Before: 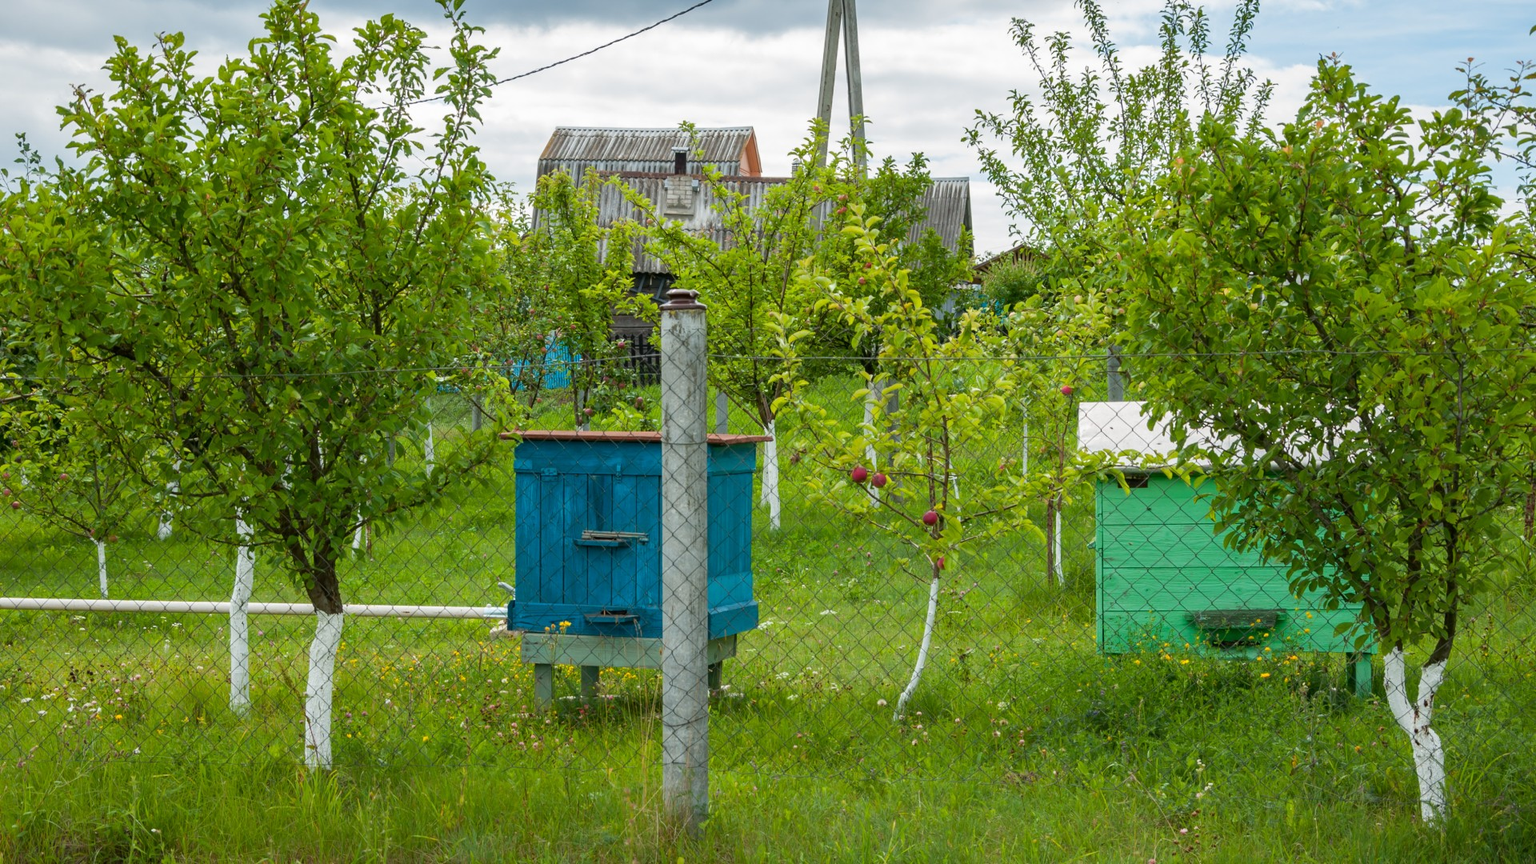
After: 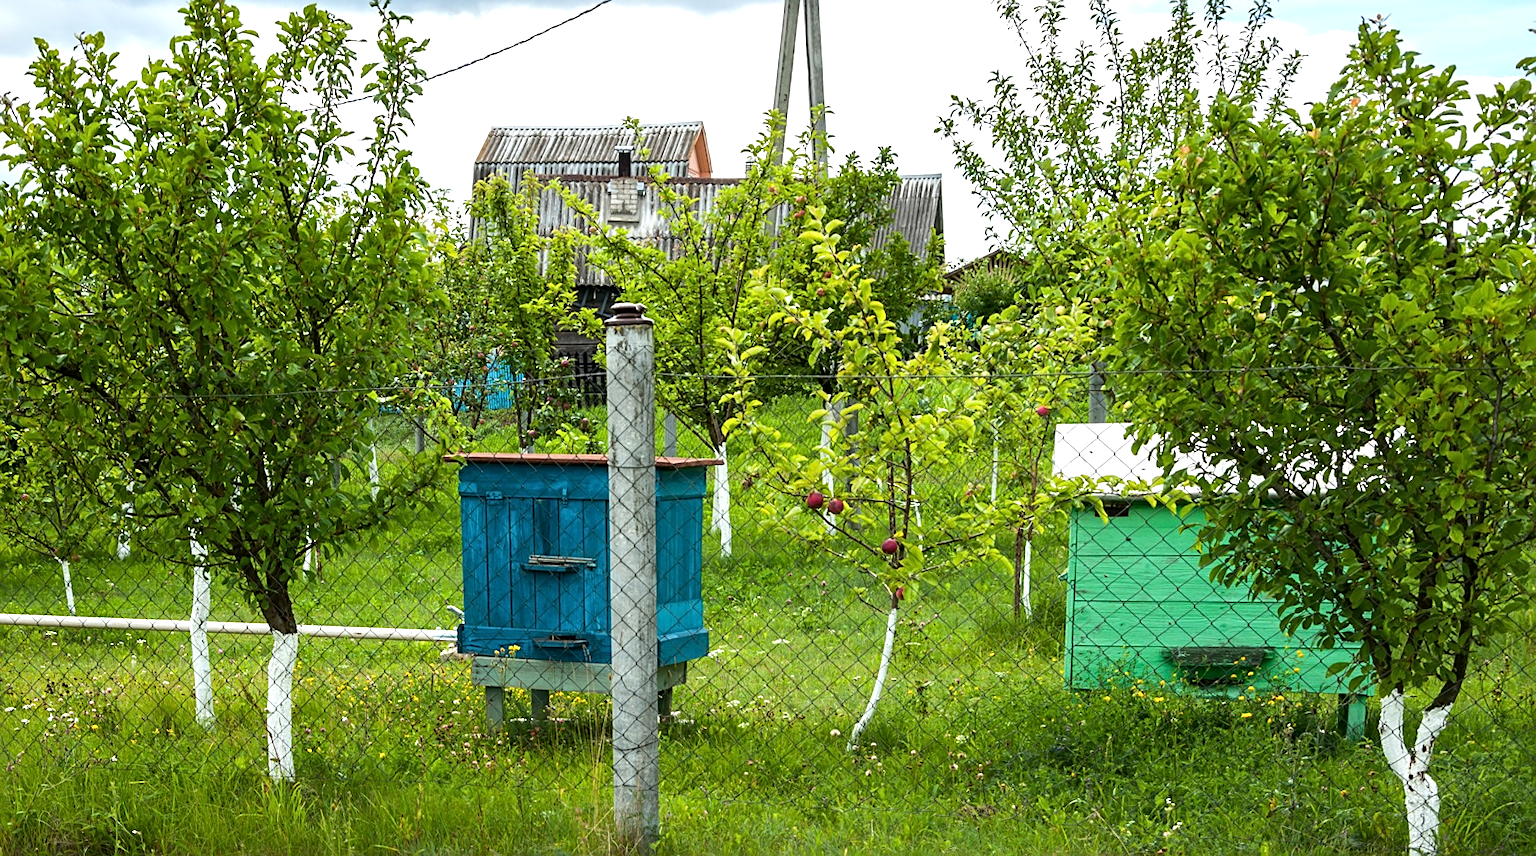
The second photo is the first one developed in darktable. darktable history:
tone equalizer: -8 EV -0.75 EV, -7 EV -0.7 EV, -6 EV -0.6 EV, -5 EV -0.4 EV, -3 EV 0.4 EV, -2 EV 0.6 EV, -1 EV 0.7 EV, +0 EV 0.75 EV, edges refinement/feathering 500, mask exposure compensation -1.57 EV, preserve details no
rotate and perspective: rotation 0.062°, lens shift (vertical) 0.115, lens shift (horizontal) -0.133, crop left 0.047, crop right 0.94, crop top 0.061, crop bottom 0.94
sharpen: on, module defaults
